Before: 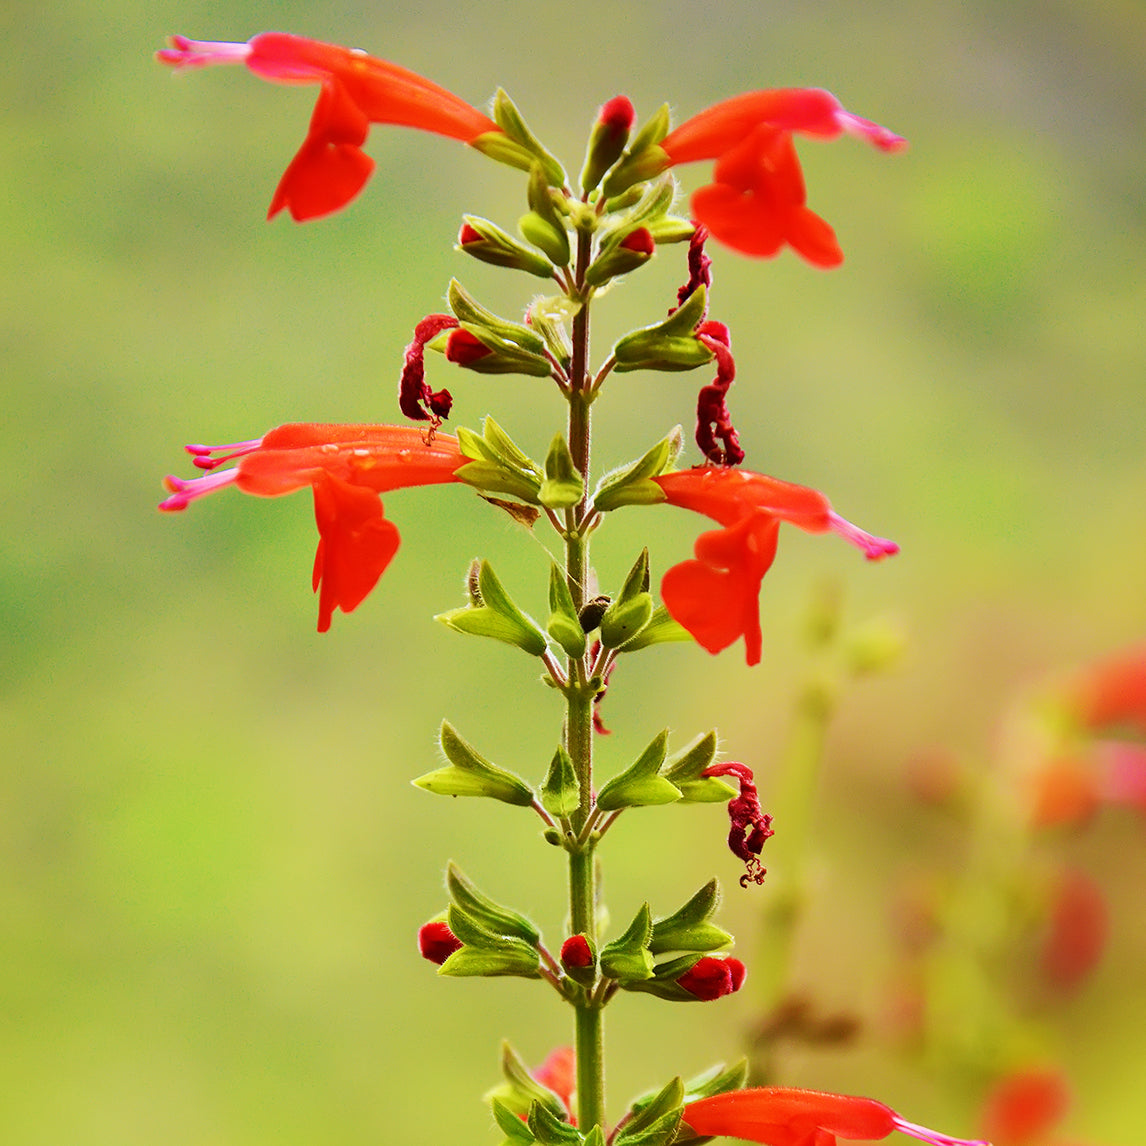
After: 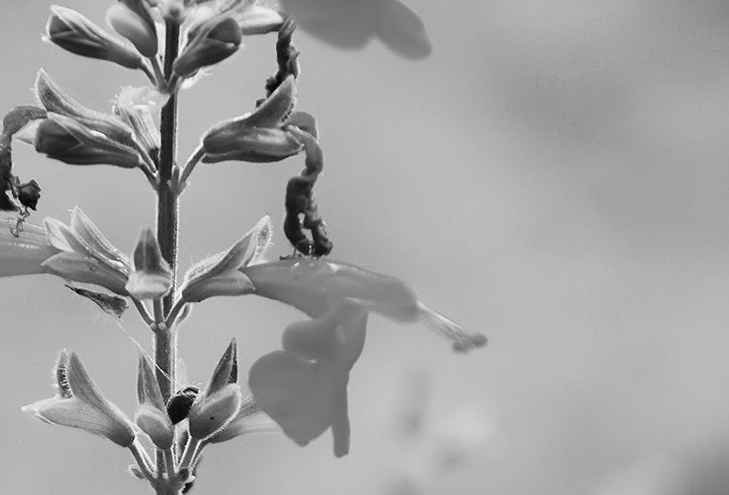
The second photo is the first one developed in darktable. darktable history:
crop: left 36.005%, top 18.293%, right 0.31%, bottom 38.444%
monochrome: on, module defaults
